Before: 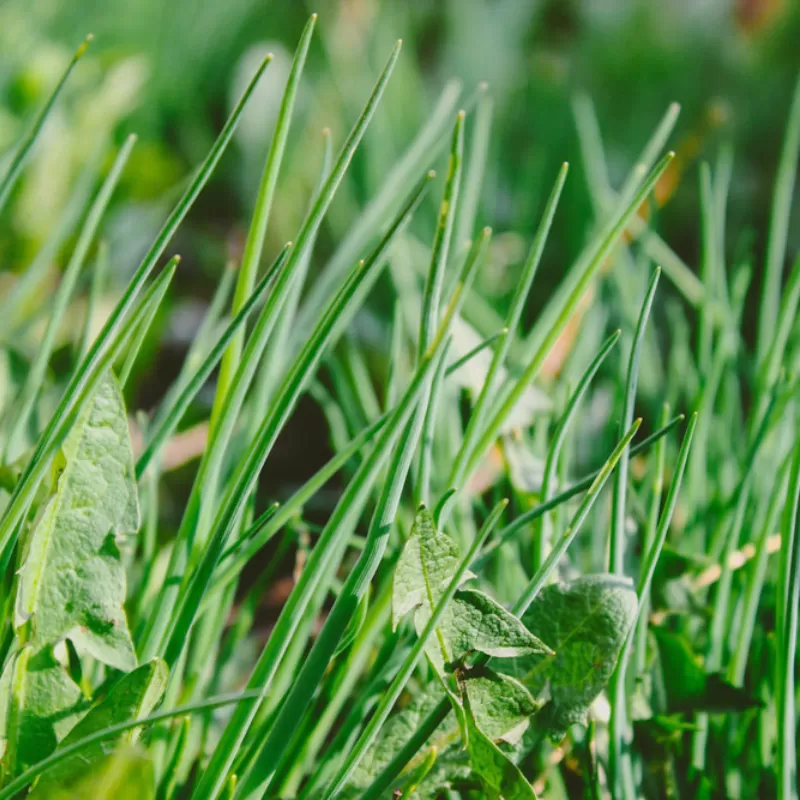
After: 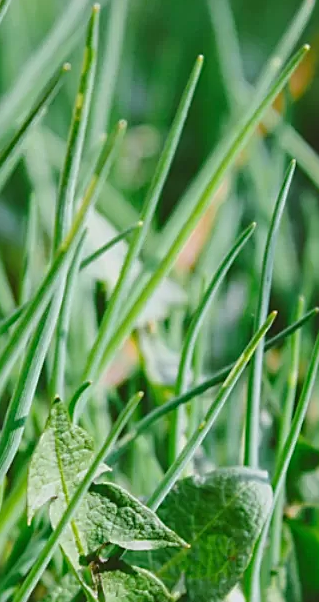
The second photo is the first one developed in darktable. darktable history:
crop: left 45.721%, top 13.393%, right 14.118%, bottom 10.01%
fill light: on, module defaults
sharpen: on, module defaults
white balance: red 0.967, blue 1.049
